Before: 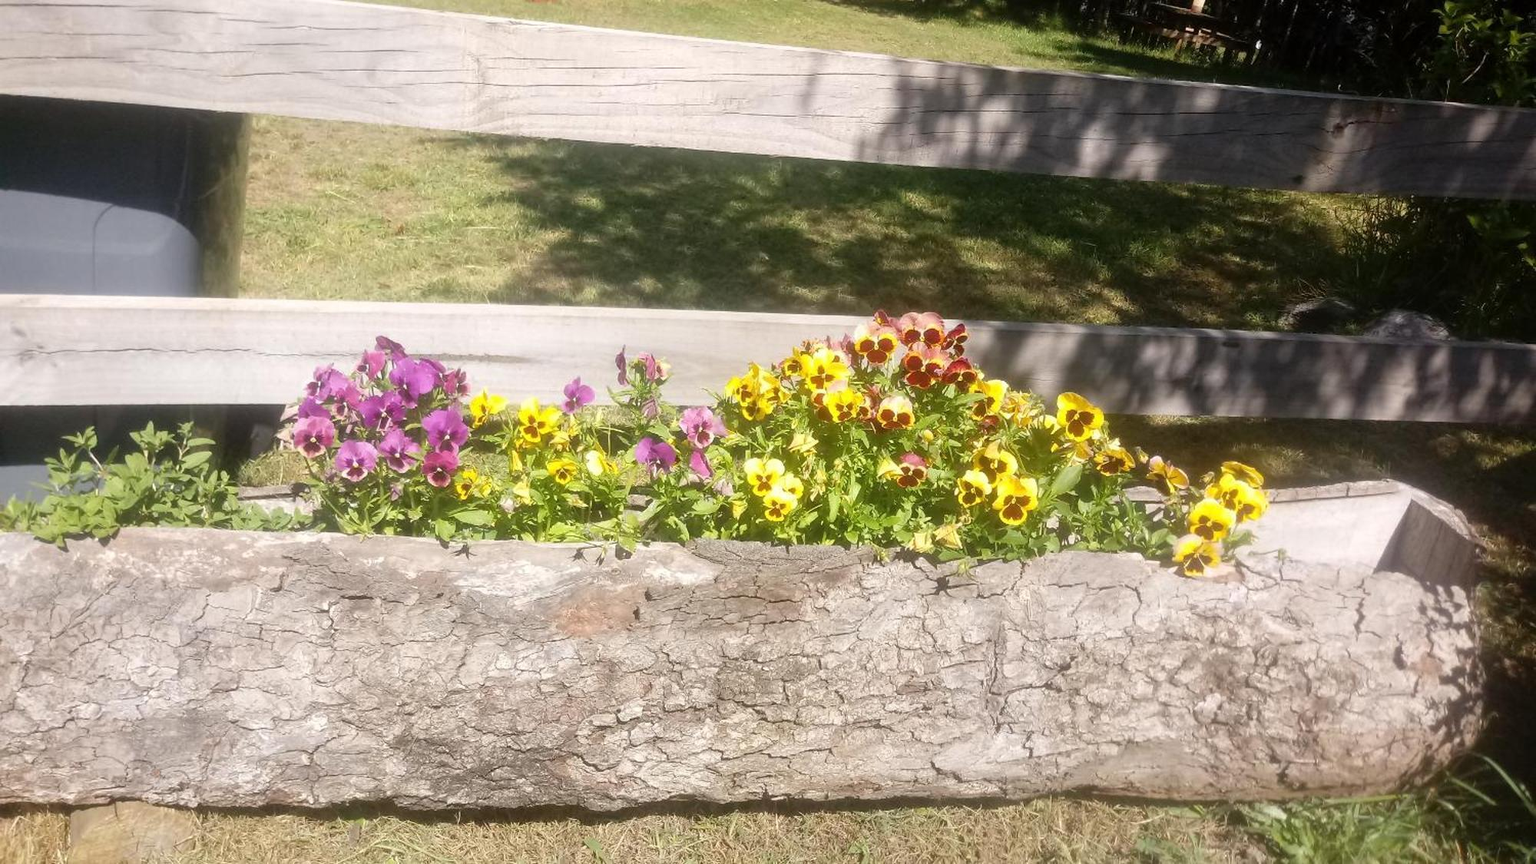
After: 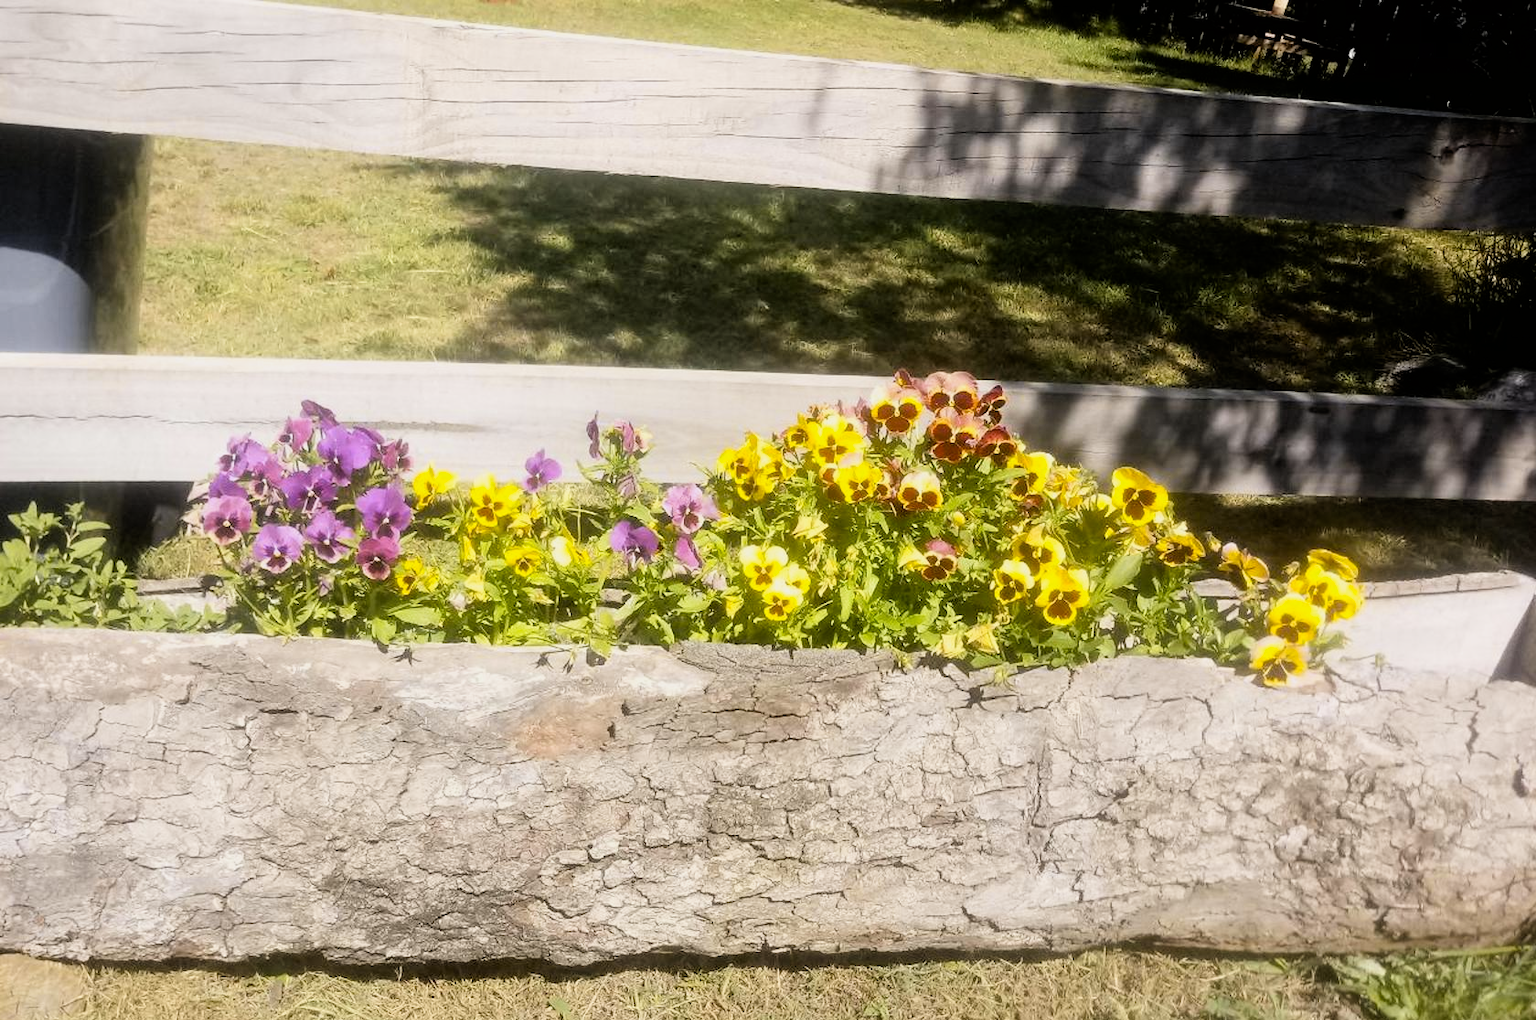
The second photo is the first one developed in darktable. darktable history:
filmic rgb: black relative exposure -16 EV, white relative exposure 6.29 EV, hardness 5.1, contrast 1.35
color contrast: green-magenta contrast 0.85, blue-yellow contrast 1.25, unbound 0
crop: left 8.026%, right 7.374%
